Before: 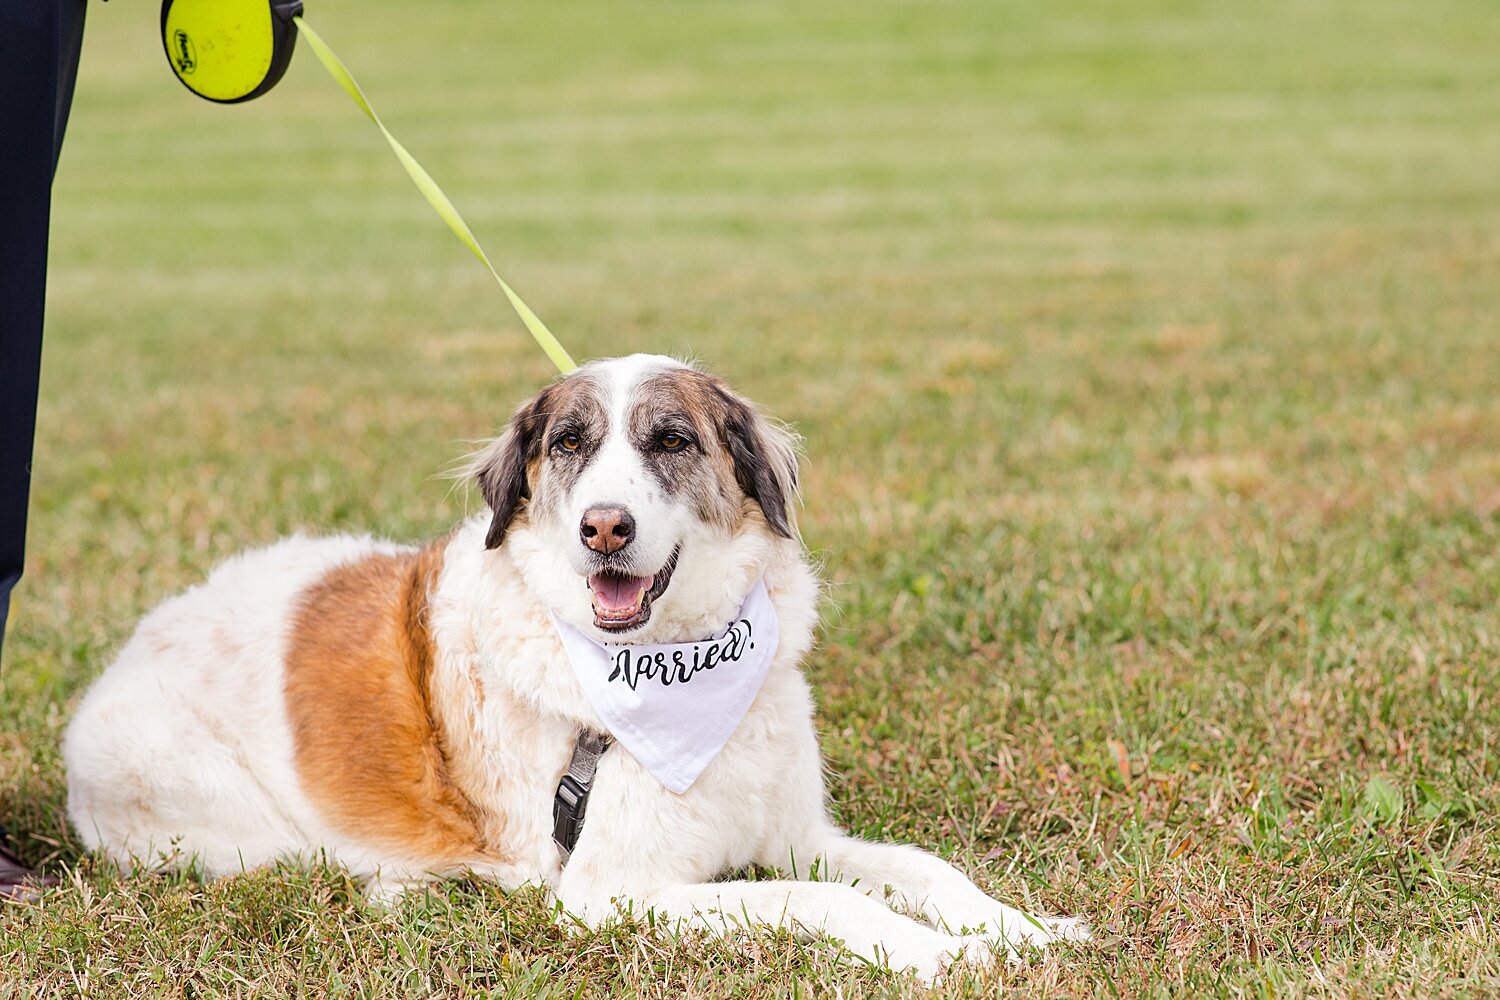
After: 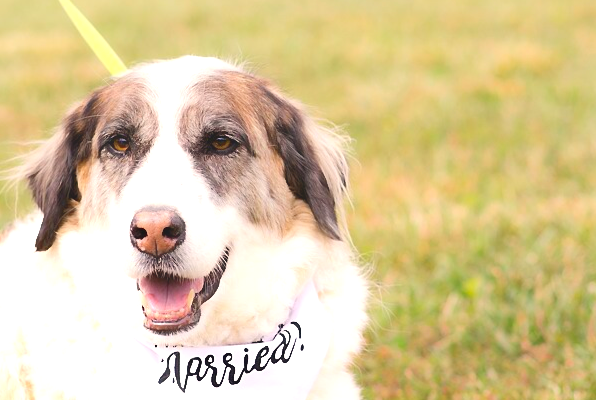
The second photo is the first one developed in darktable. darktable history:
contrast equalizer: y [[0.5, 0.542, 0.583, 0.625, 0.667, 0.708], [0.5 ×6], [0.5 ×6], [0 ×6], [0 ×6]], mix -0.999
crop: left 30.045%, top 29.83%, right 30.199%, bottom 30.159%
exposure: exposure 0.608 EV, compensate highlight preservation false
color correction: highlights a* 3.8, highlights b* 5.15
